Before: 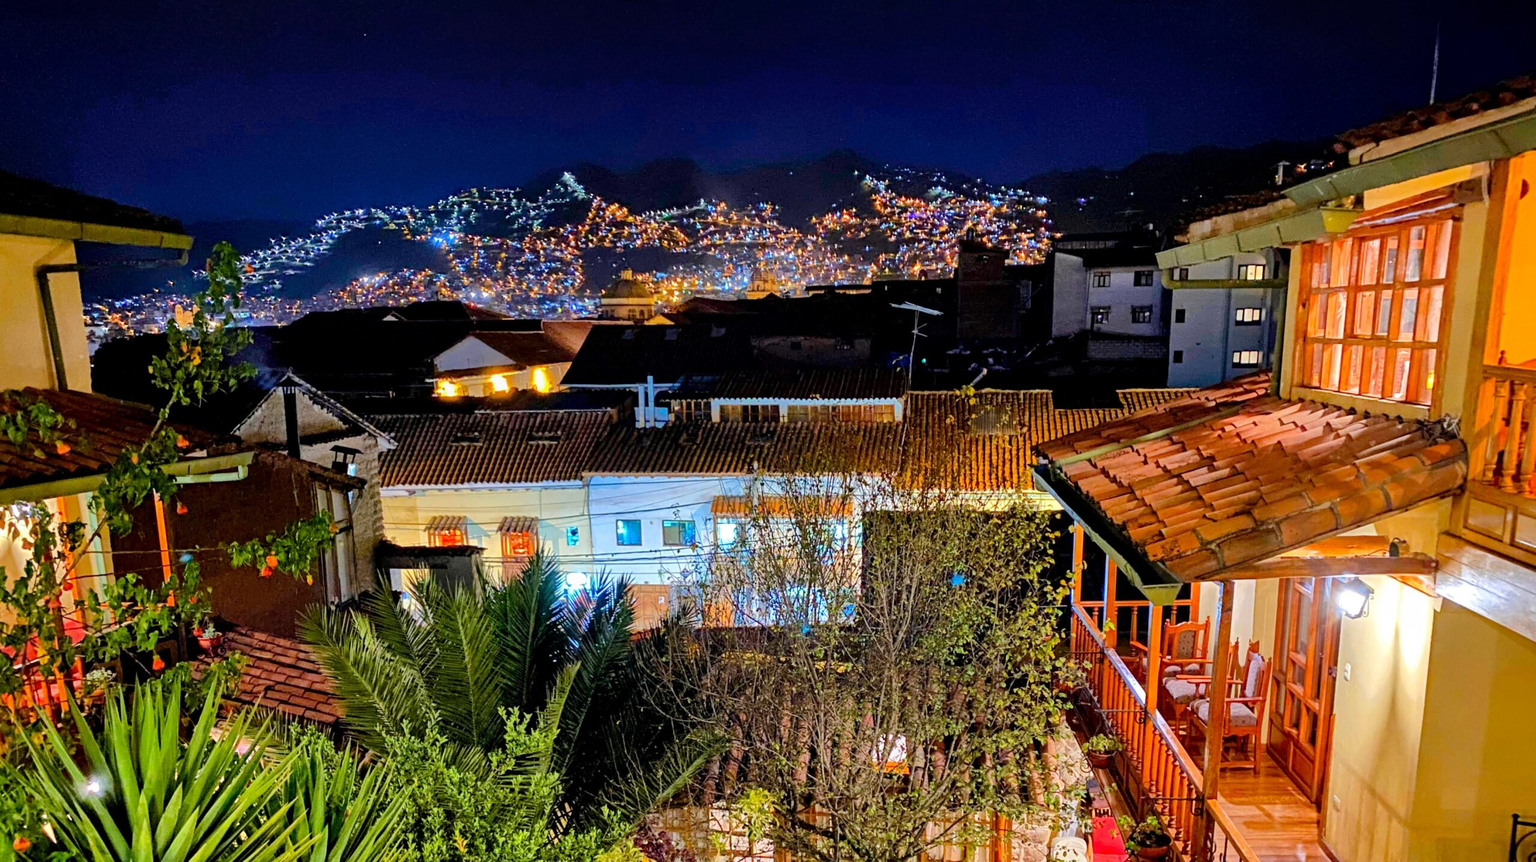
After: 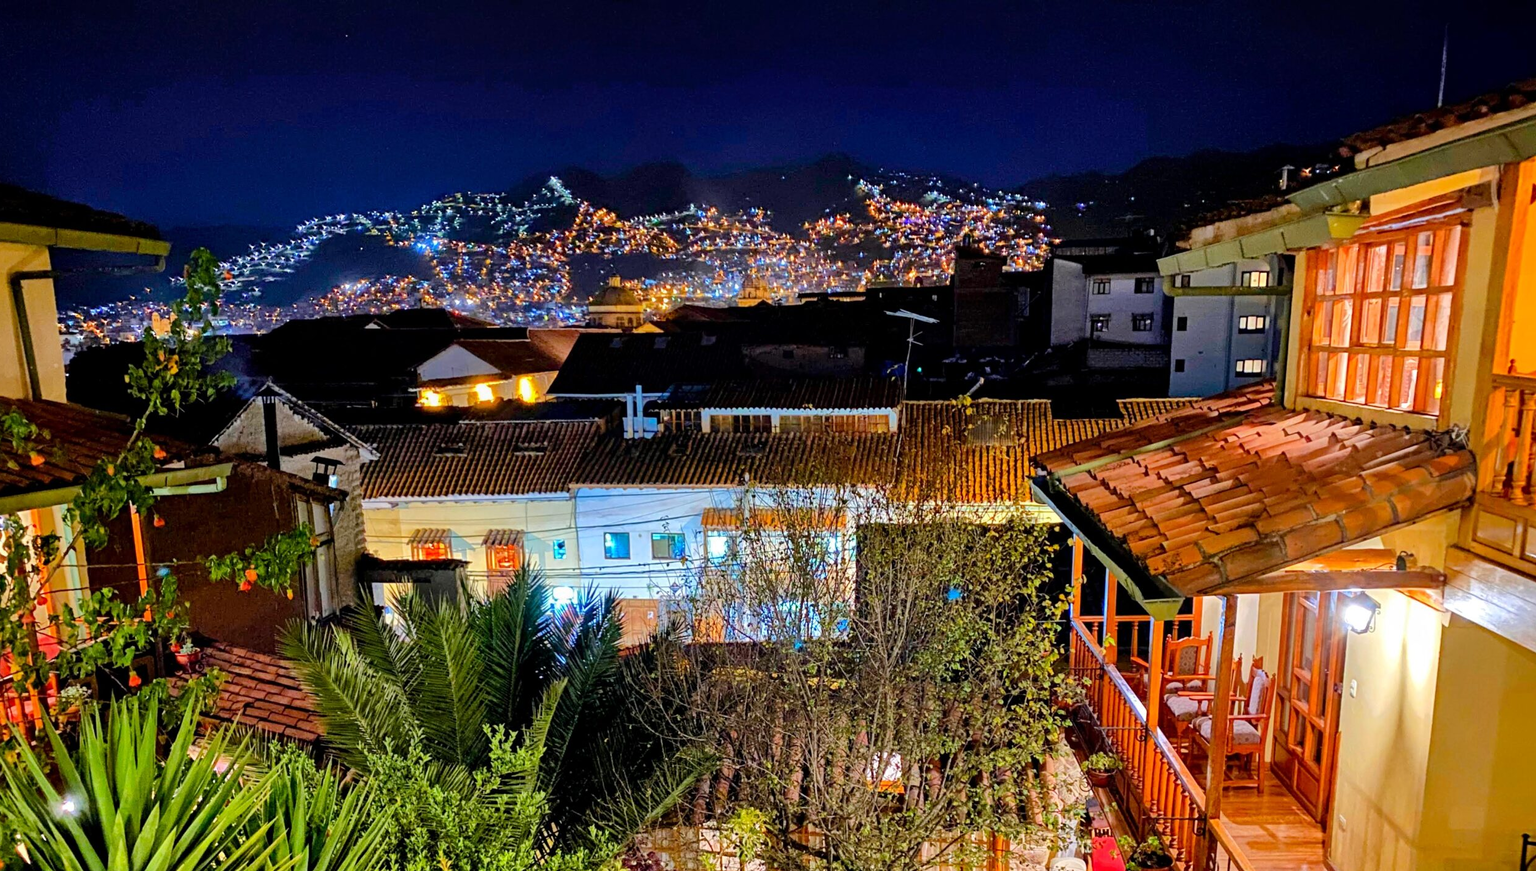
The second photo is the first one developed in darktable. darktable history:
crop and rotate: left 1.774%, right 0.633%, bottom 1.28%
